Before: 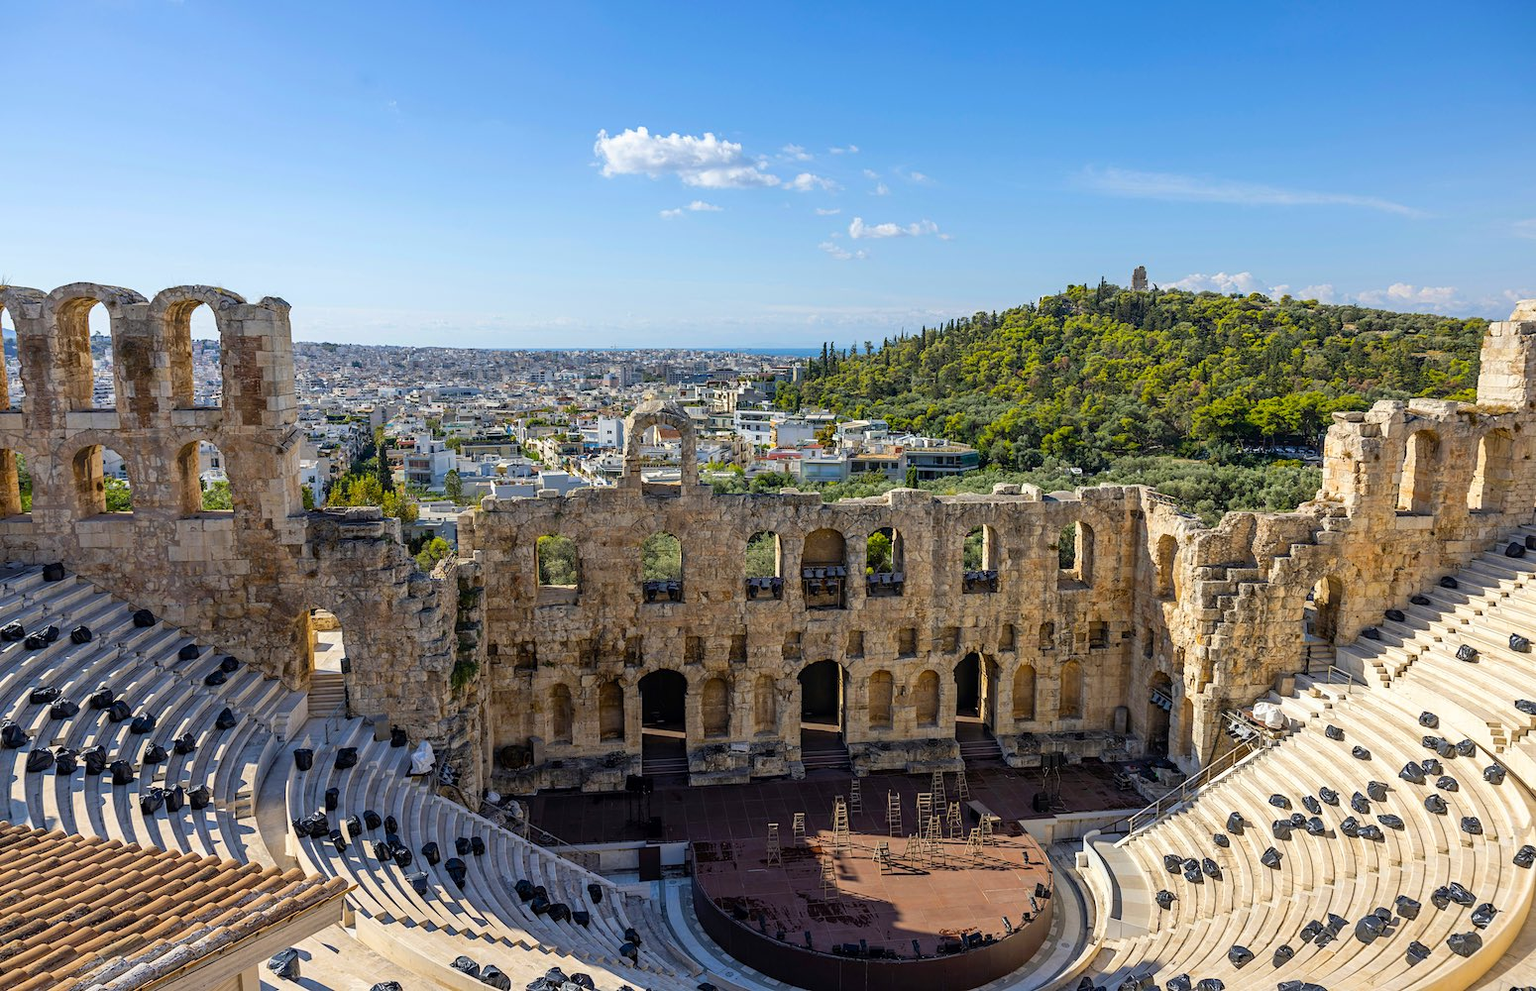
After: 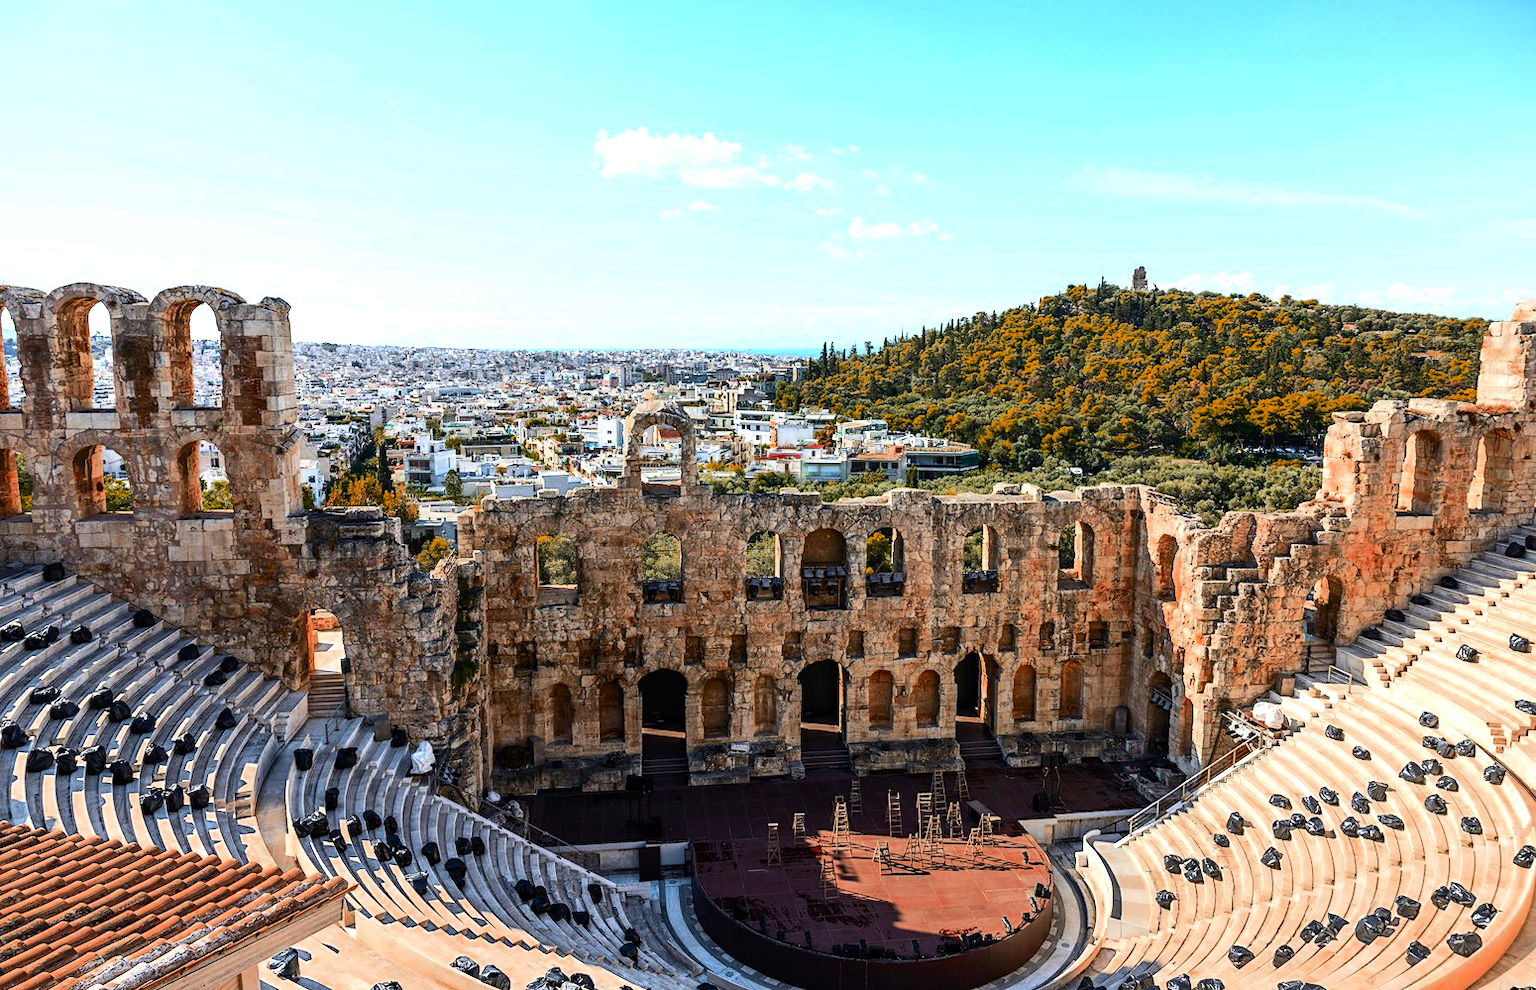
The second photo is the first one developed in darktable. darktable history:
contrast brightness saturation: contrast 0.23, brightness 0.1, saturation 0.29
tone equalizer: -8 EV -0.75 EV, -7 EV -0.7 EV, -6 EV -0.6 EV, -5 EV -0.4 EV, -3 EV 0.4 EV, -2 EV 0.6 EV, -1 EV 0.7 EV, +0 EV 0.75 EV, edges refinement/feathering 500, mask exposure compensation -1.57 EV, preserve details no
color zones: curves: ch0 [(0, 0.299) (0.25, 0.383) (0.456, 0.352) (0.736, 0.571)]; ch1 [(0, 0.63) (0.151, 0.568) (0.254, 0.416) (0.47, 0.558) (0.732, 0.37) (0.909, 0.492)]; ch2 [(0.004, 0.604) (0.158, 0.443) (0.257, 0.403) (0.761, 0.468)]
color balance rgb: global vibrance -1%, saturation formula JzAzBz (2021)
